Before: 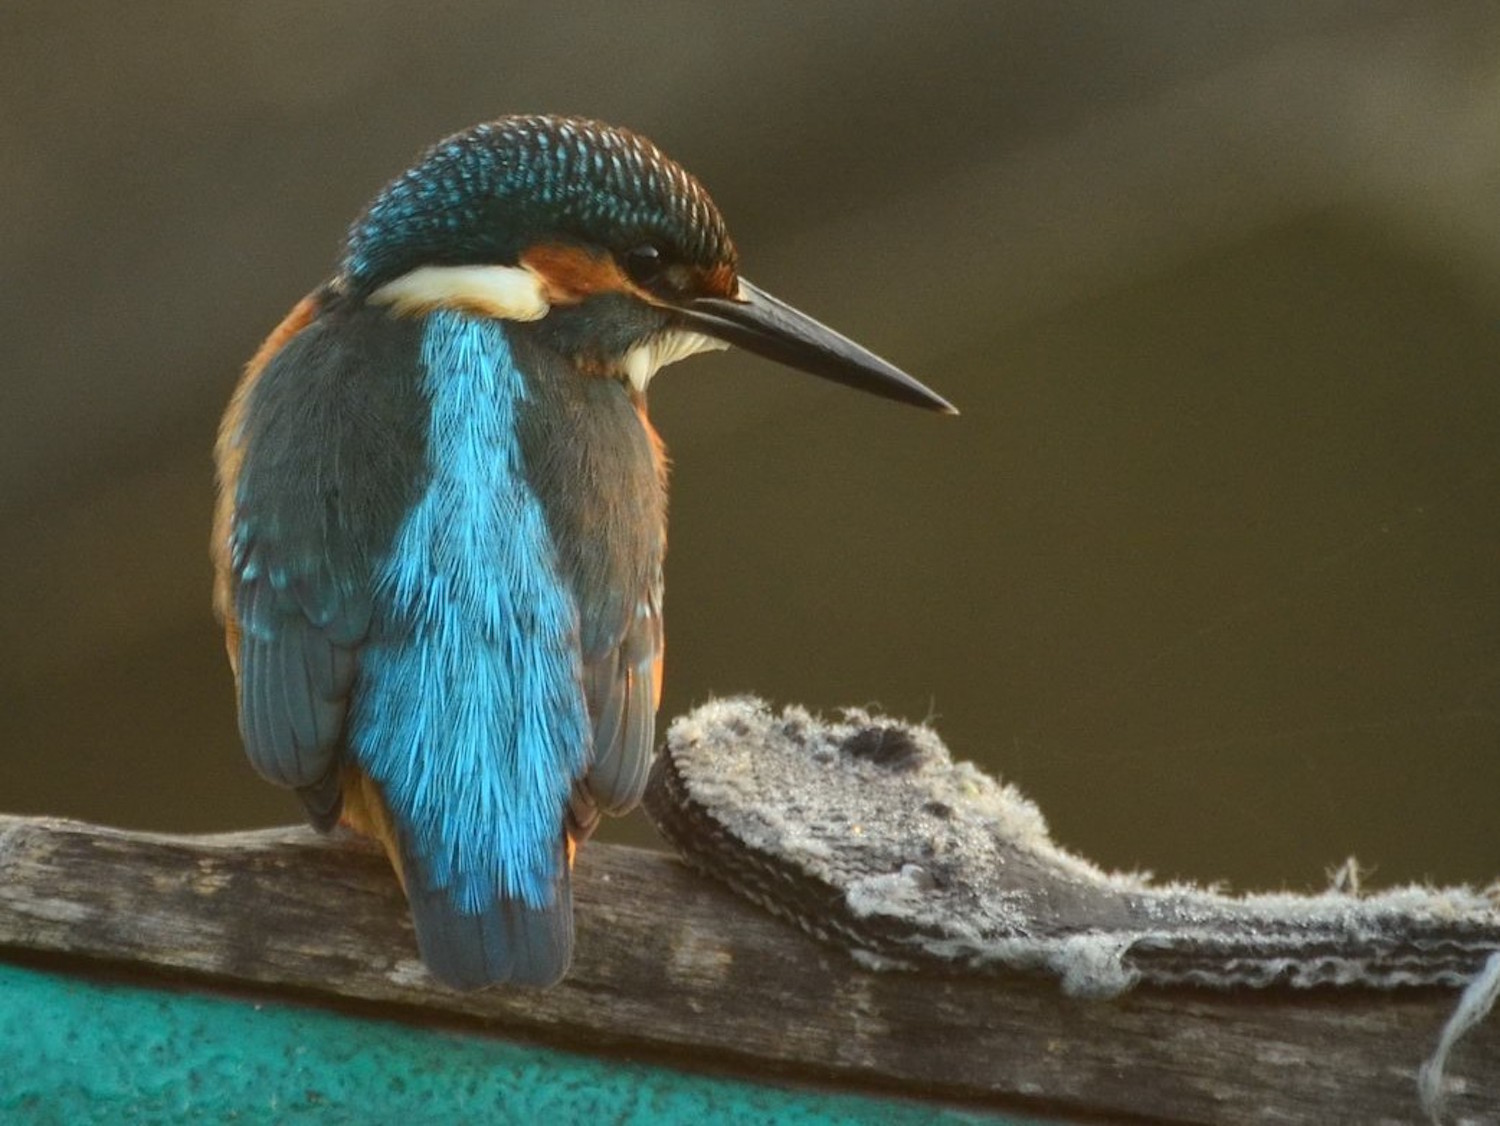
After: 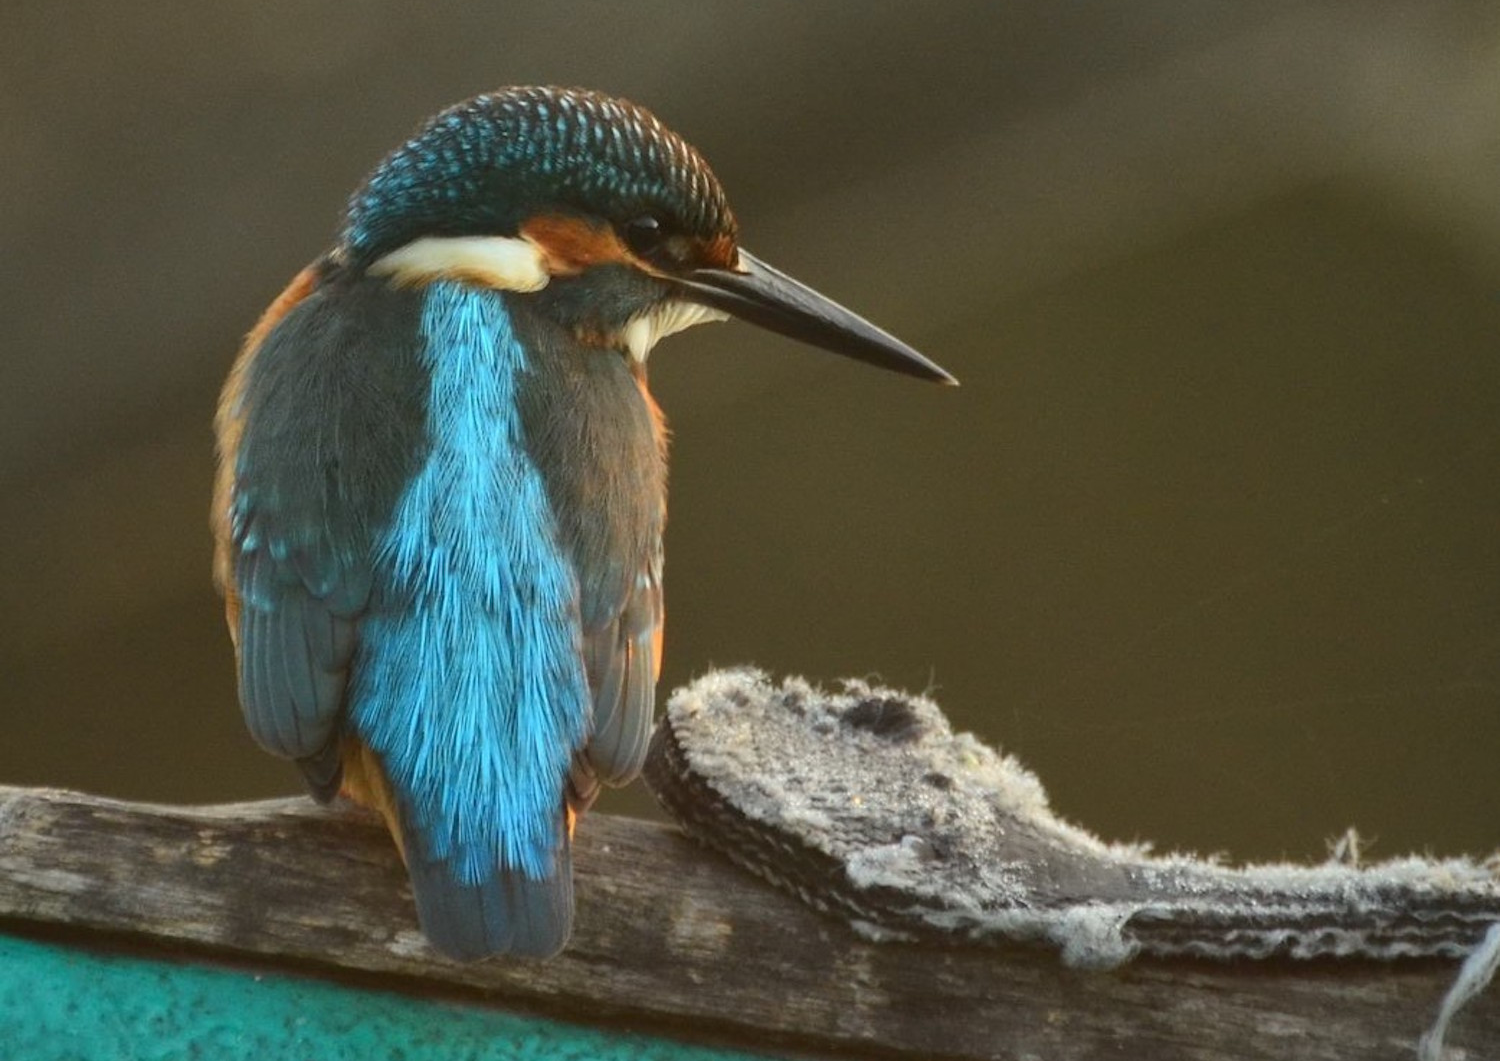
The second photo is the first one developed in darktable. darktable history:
crop and rotate: top 2.639%, bottom 3.128%
